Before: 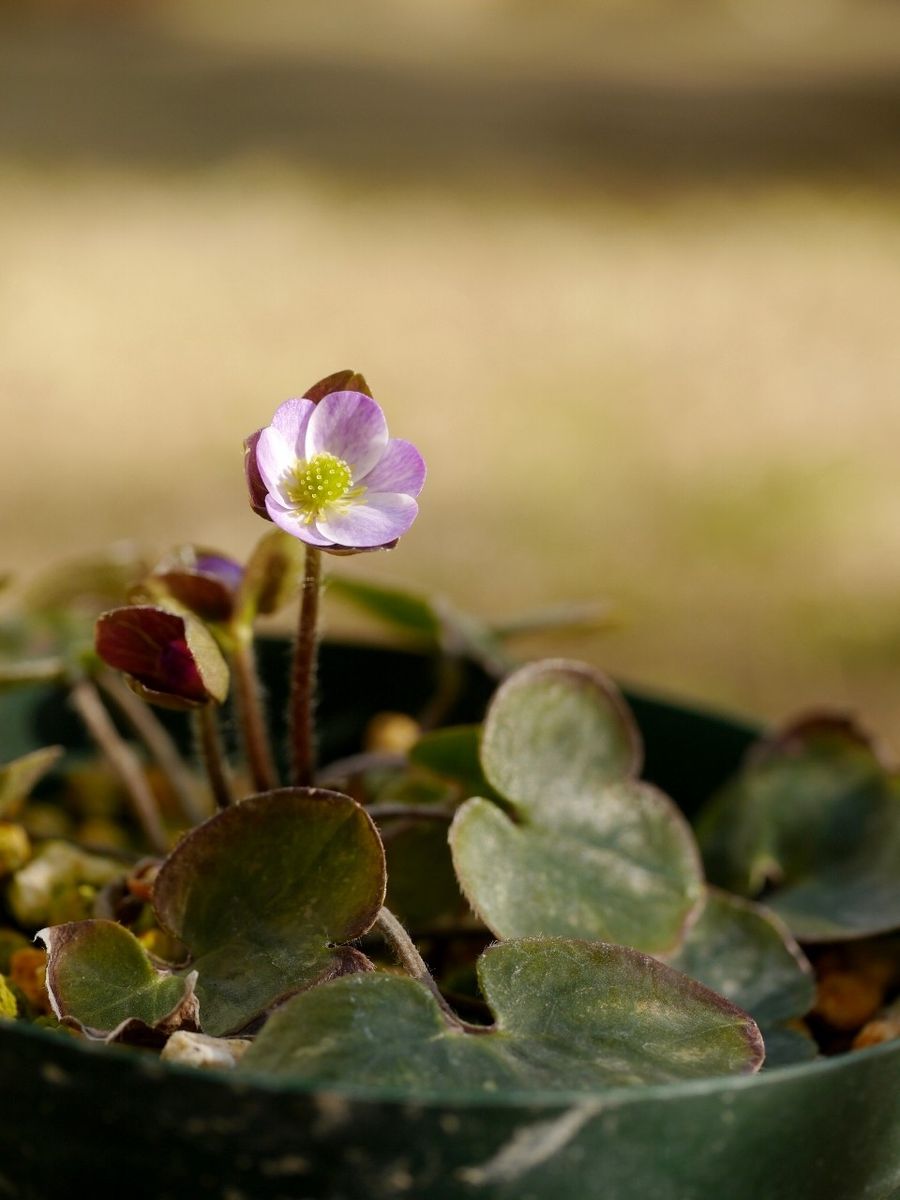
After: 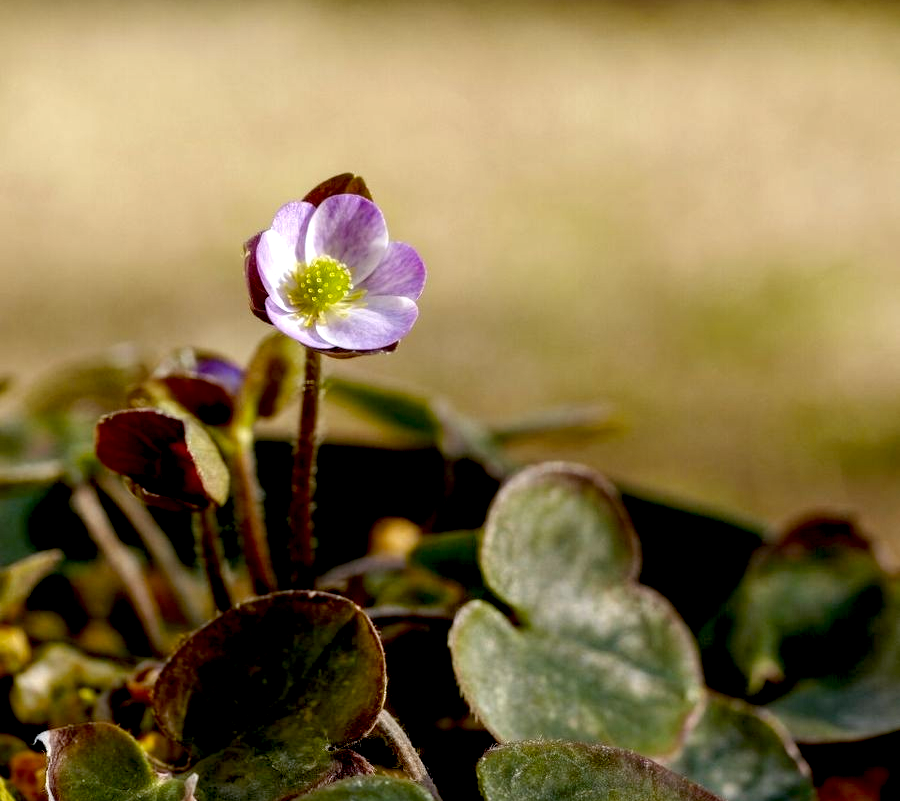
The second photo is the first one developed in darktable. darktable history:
exposure: black level correction 0.016, exposure -0.007 EV, compensate highlight preservation false
local contrast: on, module defaults
crop: top 16.499%, bottom 16.75%
contrast equalizer: octaves 7, y [[0.528, 0.548, 0.563, 0.562, 0.546, 0.526], [0.55 ×6], [0 ×6], [0 ×6], [0 ×6]]
color correction: highlights b* -0.026, saturation 0.994
